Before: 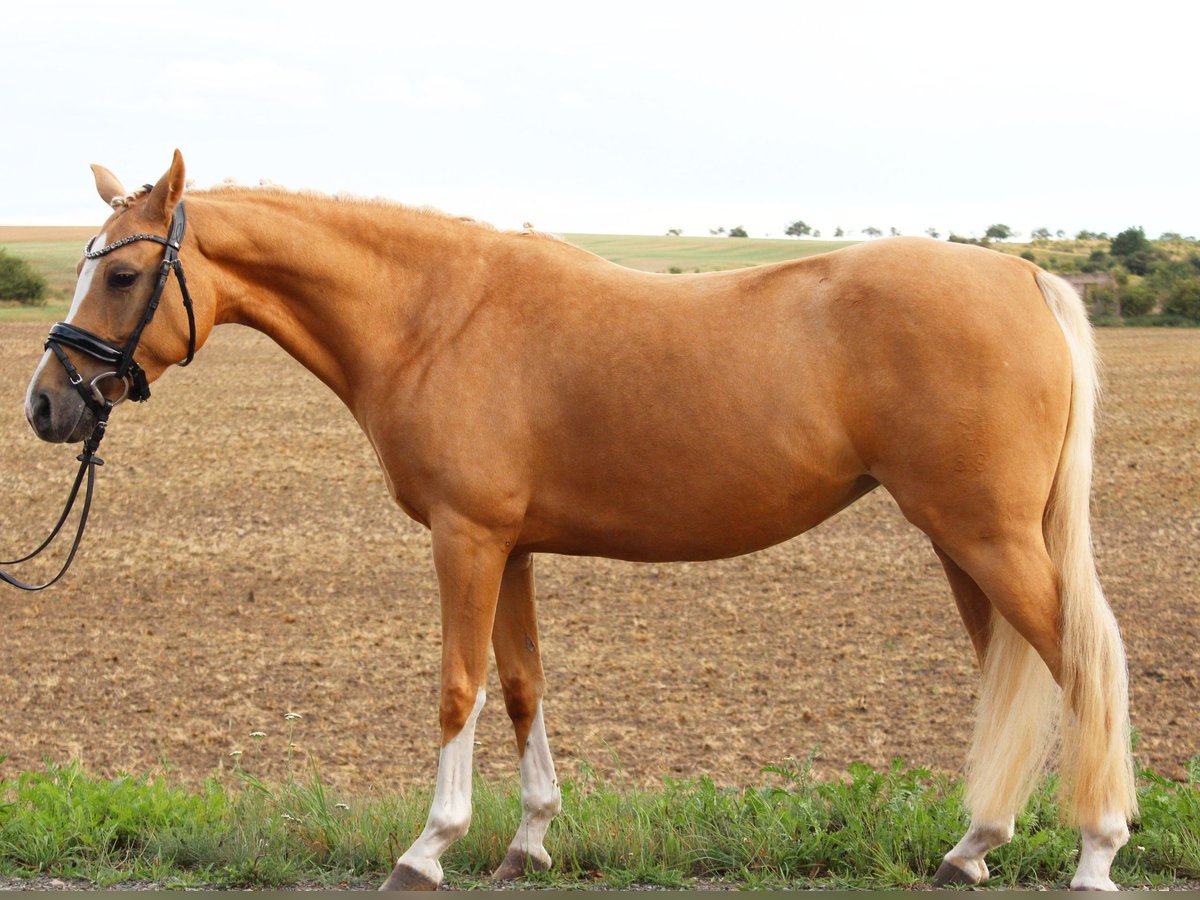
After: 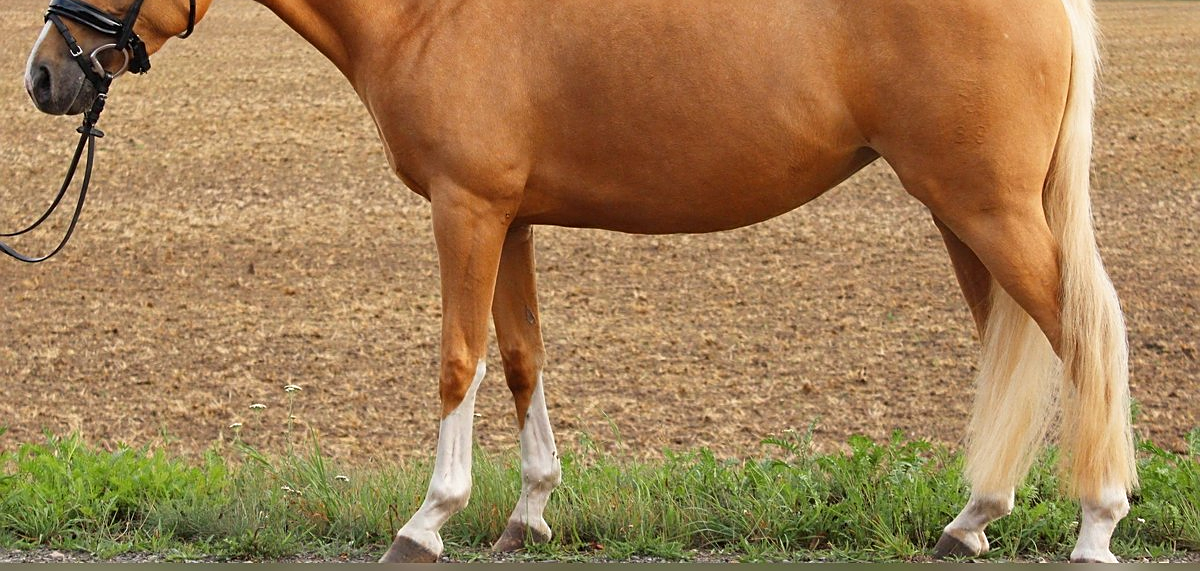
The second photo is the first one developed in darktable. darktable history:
crop and rotate: top 36.505%
sharpen: on, module defaults
